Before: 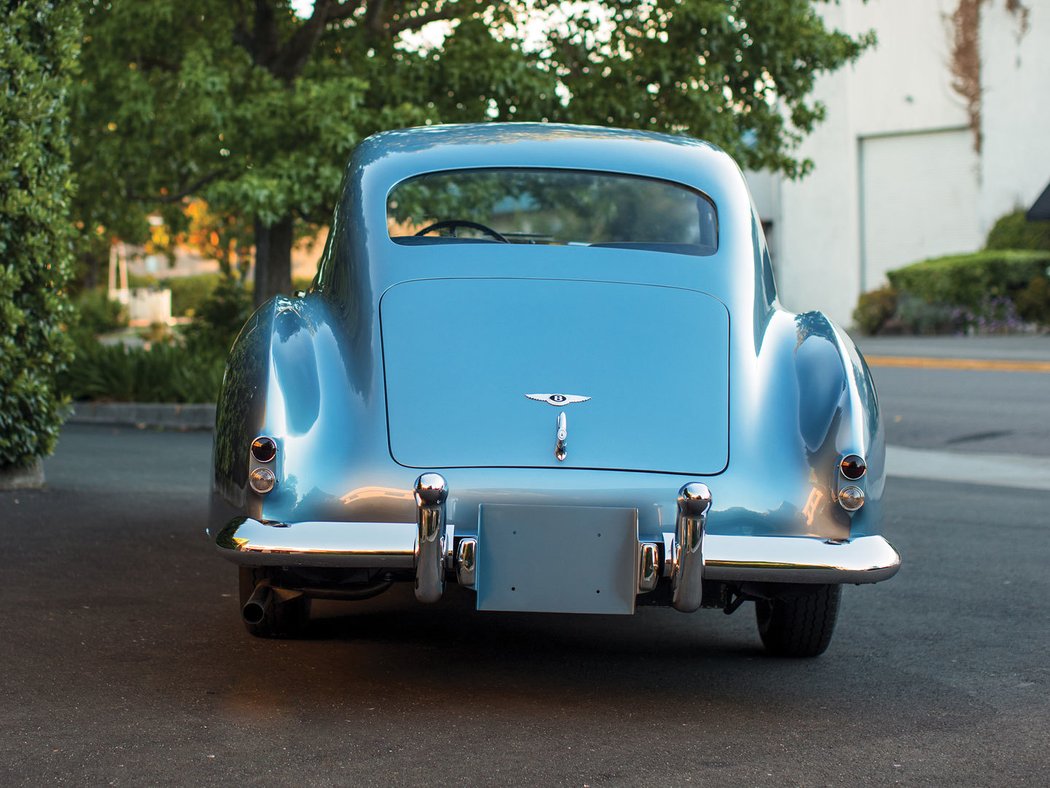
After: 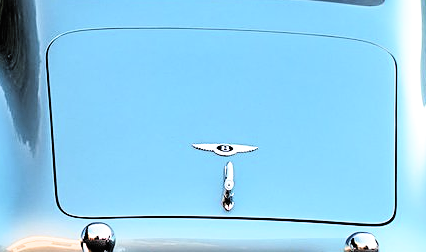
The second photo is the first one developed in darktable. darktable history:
contrast brightness saturation: contrast 0.139, brightness 0.219
crop: left 31.801%, top 31.735%, right 27.603%, bottom 36.2%
sharpen: on, module defaults
filmic rgb: black relative exposure -3.54 EV, white relative exposure 2.27 EV, hardness 3.4
